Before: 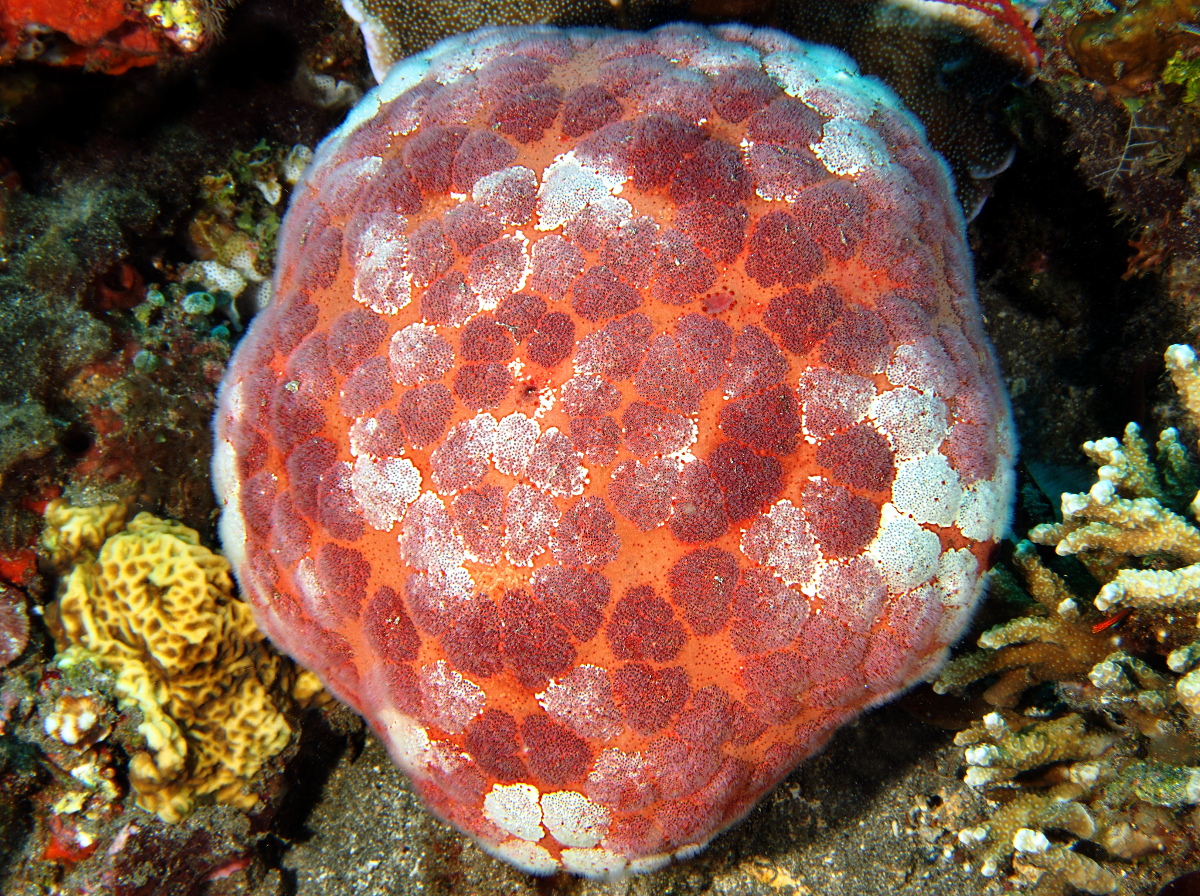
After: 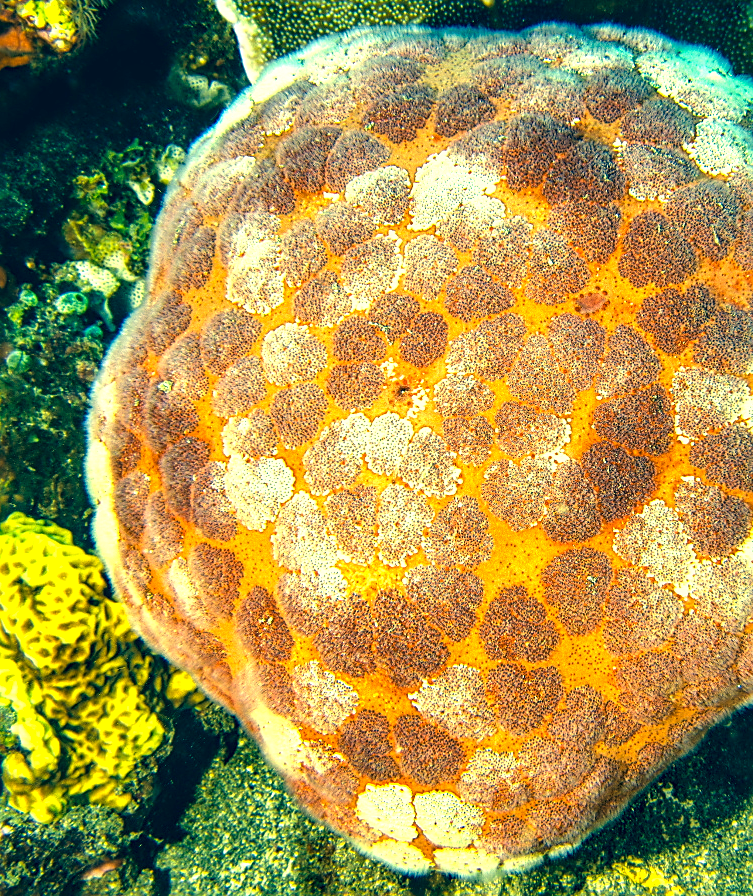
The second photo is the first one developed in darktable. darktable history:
local contrast: detail 150%
exposure: black level correction 0, exposure 0.95 EV, compensate exposure bias true, compensate highlight preservation false
crop: left 10.644%, right 26.528%
color correction: highlights a* -15.58, highlights b* 40, shadows a* -40, shadows b* -26.18
sharpen: on, module defaults
